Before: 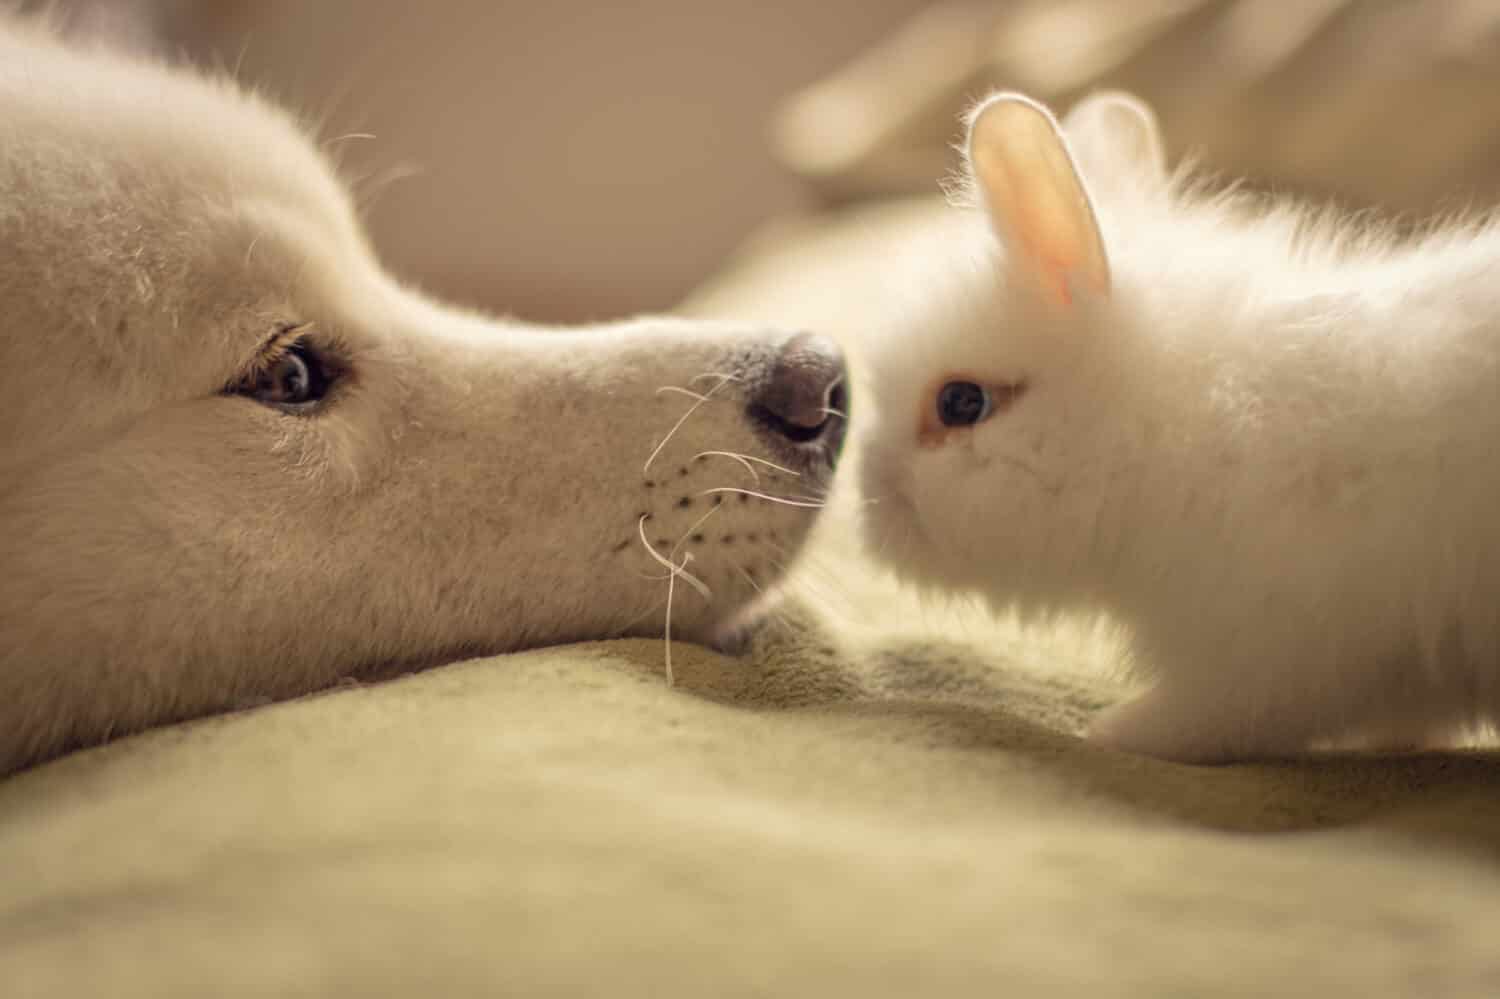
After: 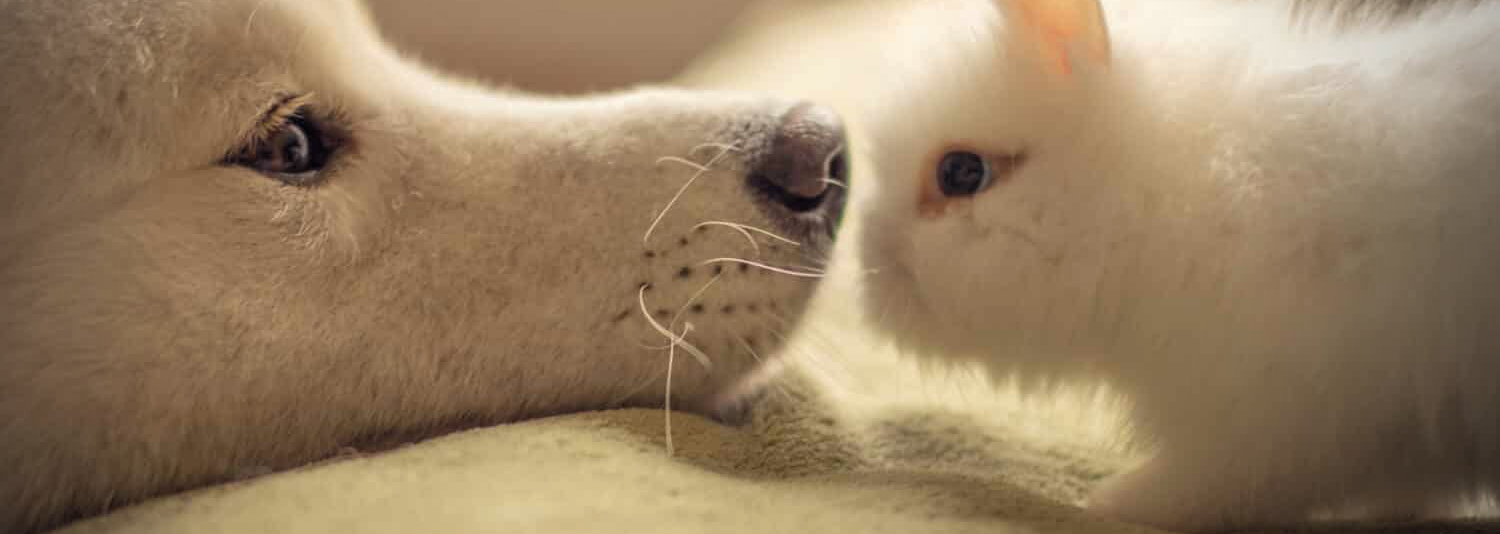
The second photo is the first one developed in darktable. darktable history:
levels: levels [0.026, 0.507, 0.987]
crop and rotate: top 23.103%, bottom 23.382%
vignetting: fall-off start 71.79%, center (-0.079, 0.061)
contrast equalizer: octaves 7, y [[0.586, 0.584, 0.576, 0.565, 0.552, 0.539], [0.5 ×6], [0.97, 0.959, 0.919, 0.859, 0.789, 0.717], [0 ×6], [0 ×6]], mix -0.193
shadows and highlights: radius 128.09, shadows 21.25, highlights -22.39, highlights color adjustment 73.07%, low approximation 0.01
